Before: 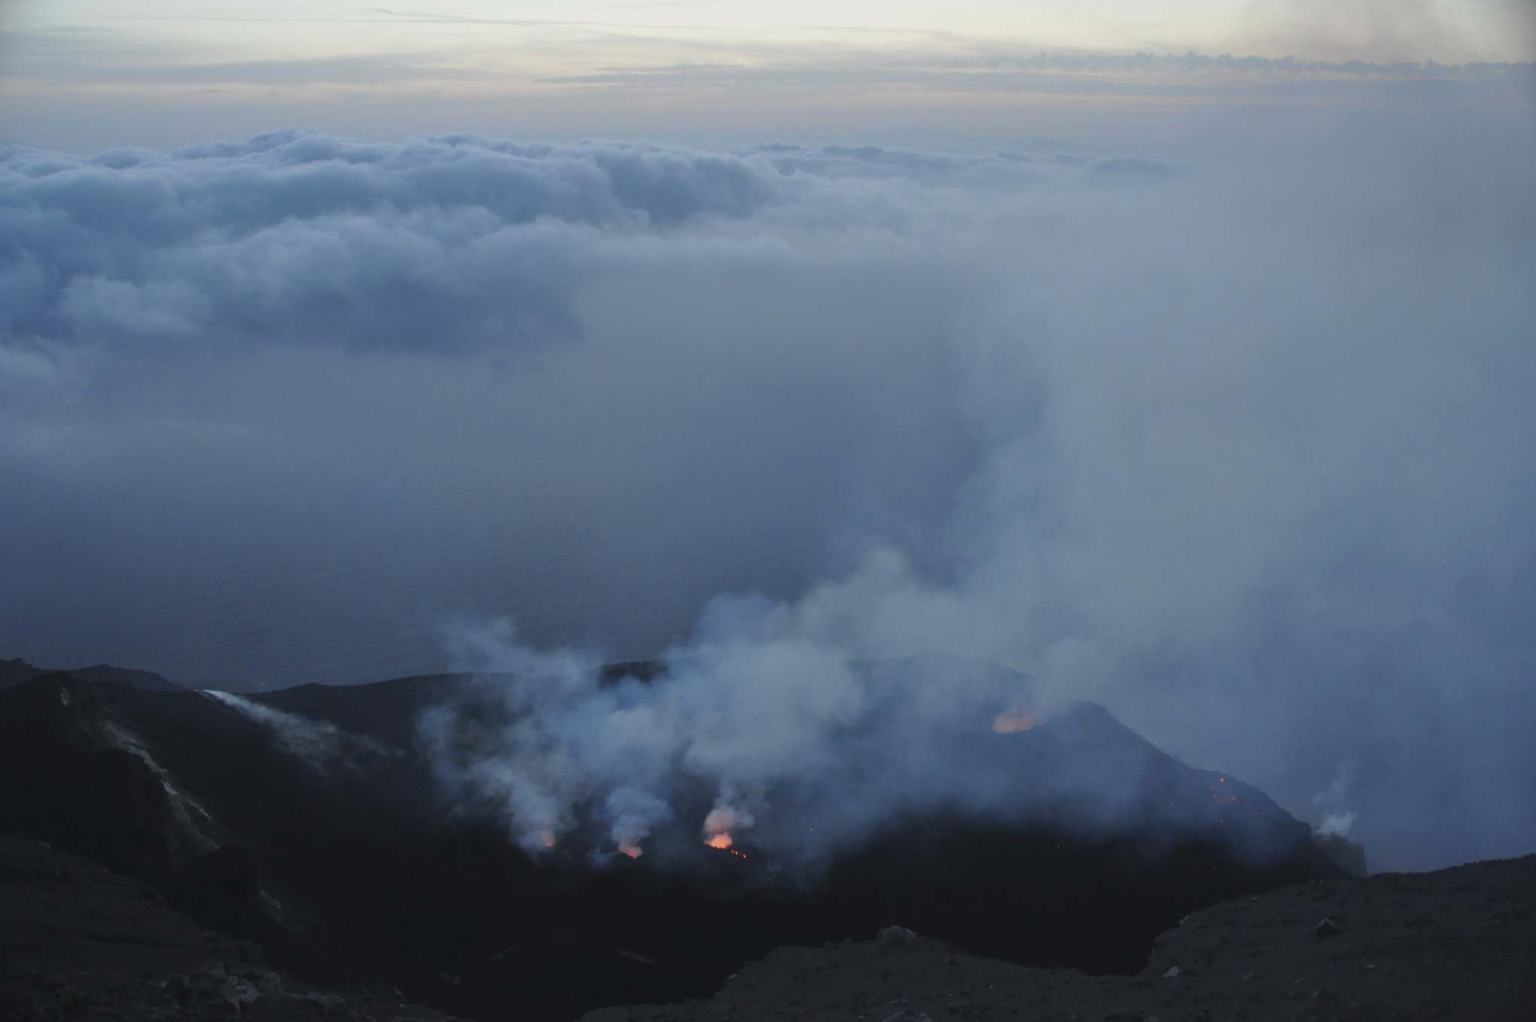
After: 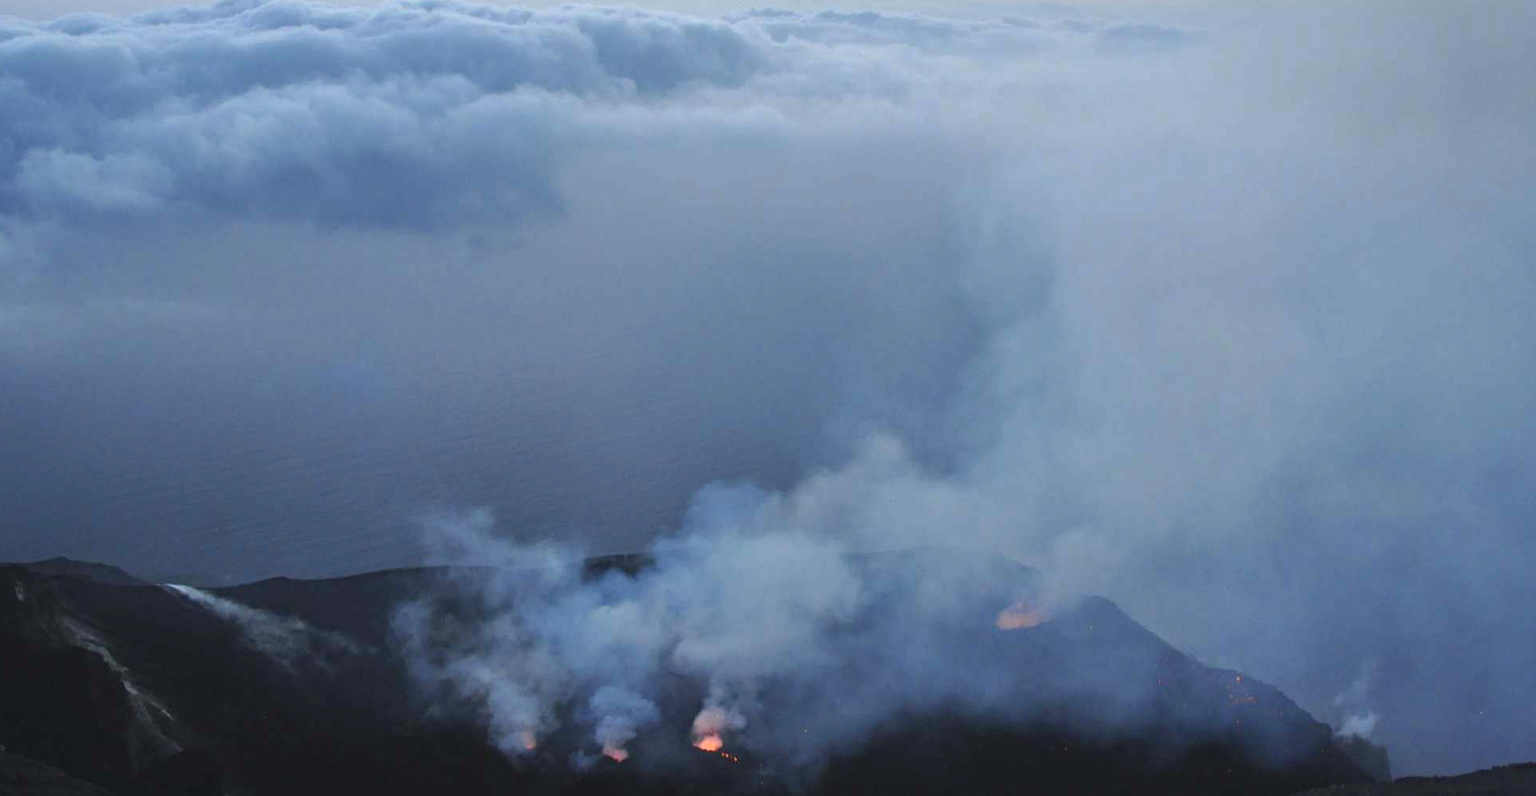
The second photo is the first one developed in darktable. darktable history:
crop and rotate: left 2.991%, top 13.302%, right 1.981%, bottom 12.636%
haze removal: compatibility mode true, adaptive false
exposure: black level correction 0, exposure 0.6 EV, compensate highlight preservation false
